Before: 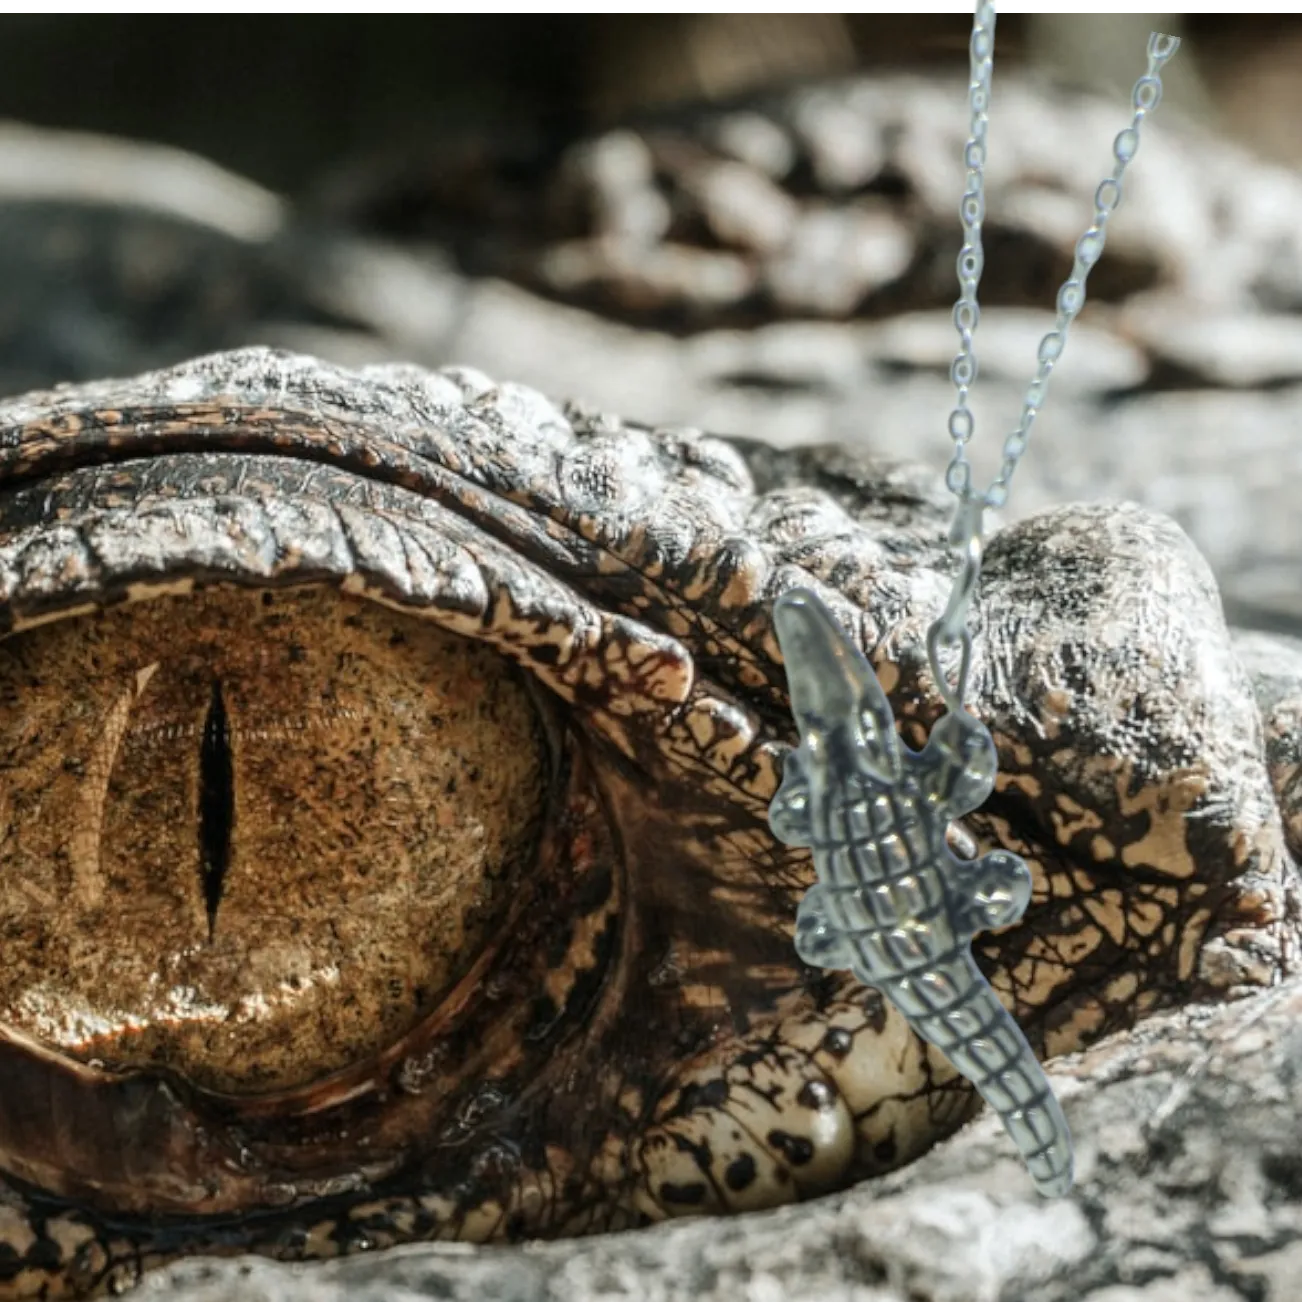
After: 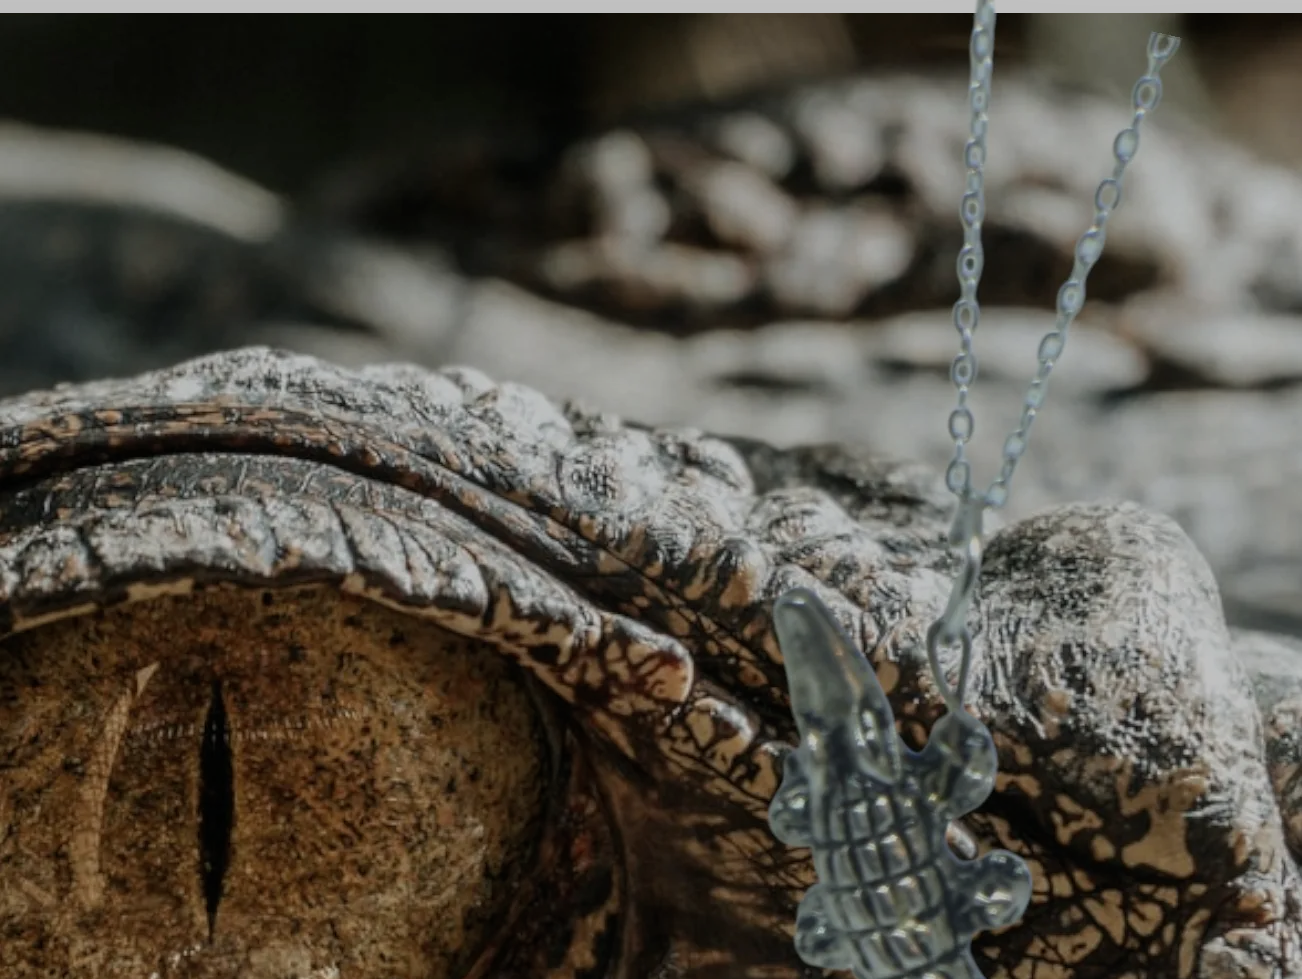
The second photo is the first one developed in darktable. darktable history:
crop: bottom 24.743%
exposure: exposure -0.939 EV, compensate highlight preservation false
color calibration: illuminant same as pipeline (D50), adaptation XYZ, x 0.345, y 0.357, temperature 5020.32 K, clip negative RGB from gamut false
tone equalizer: on, module defaults
